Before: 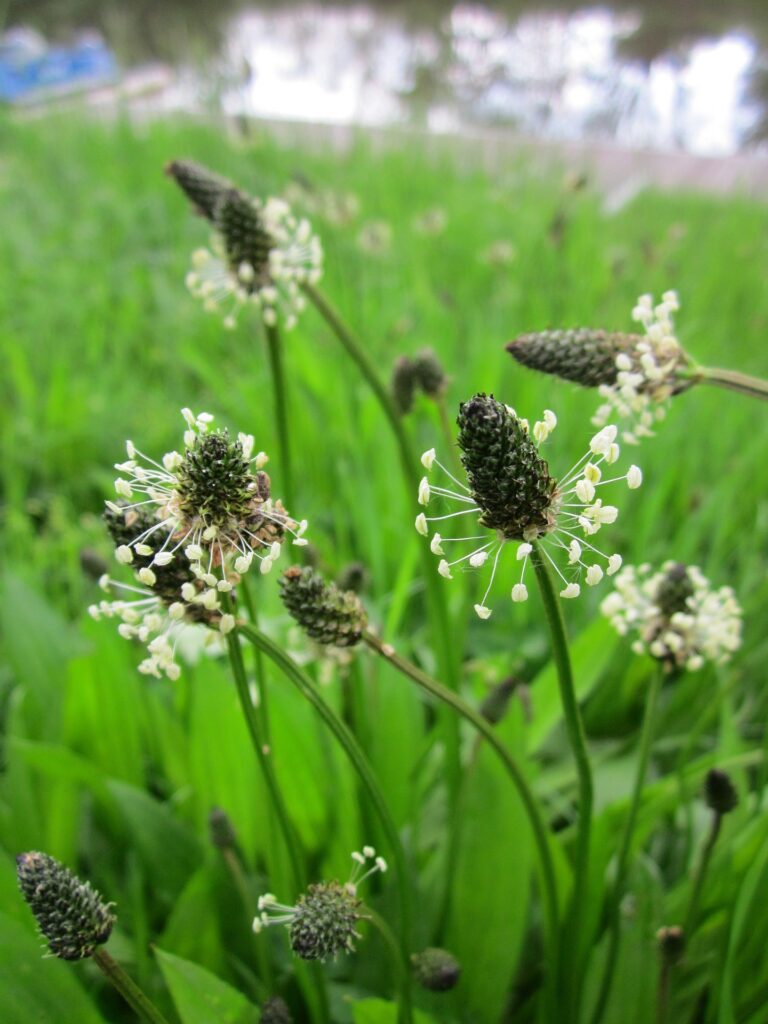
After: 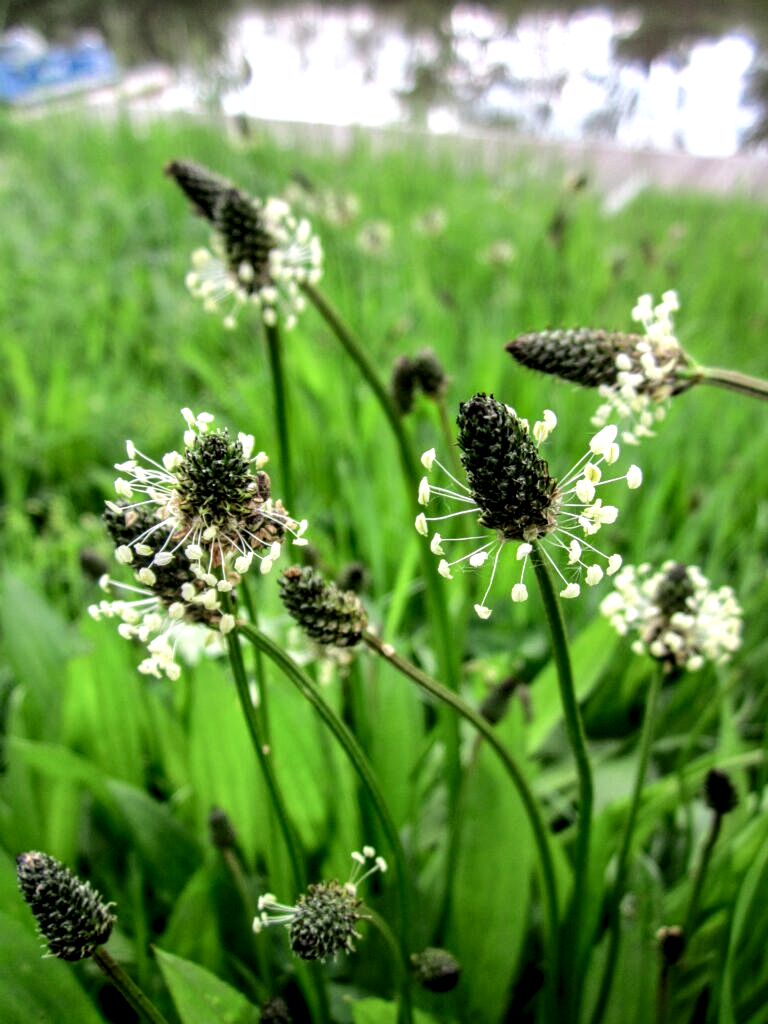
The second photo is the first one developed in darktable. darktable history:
local contrast: highlights 19%, detail 187%
